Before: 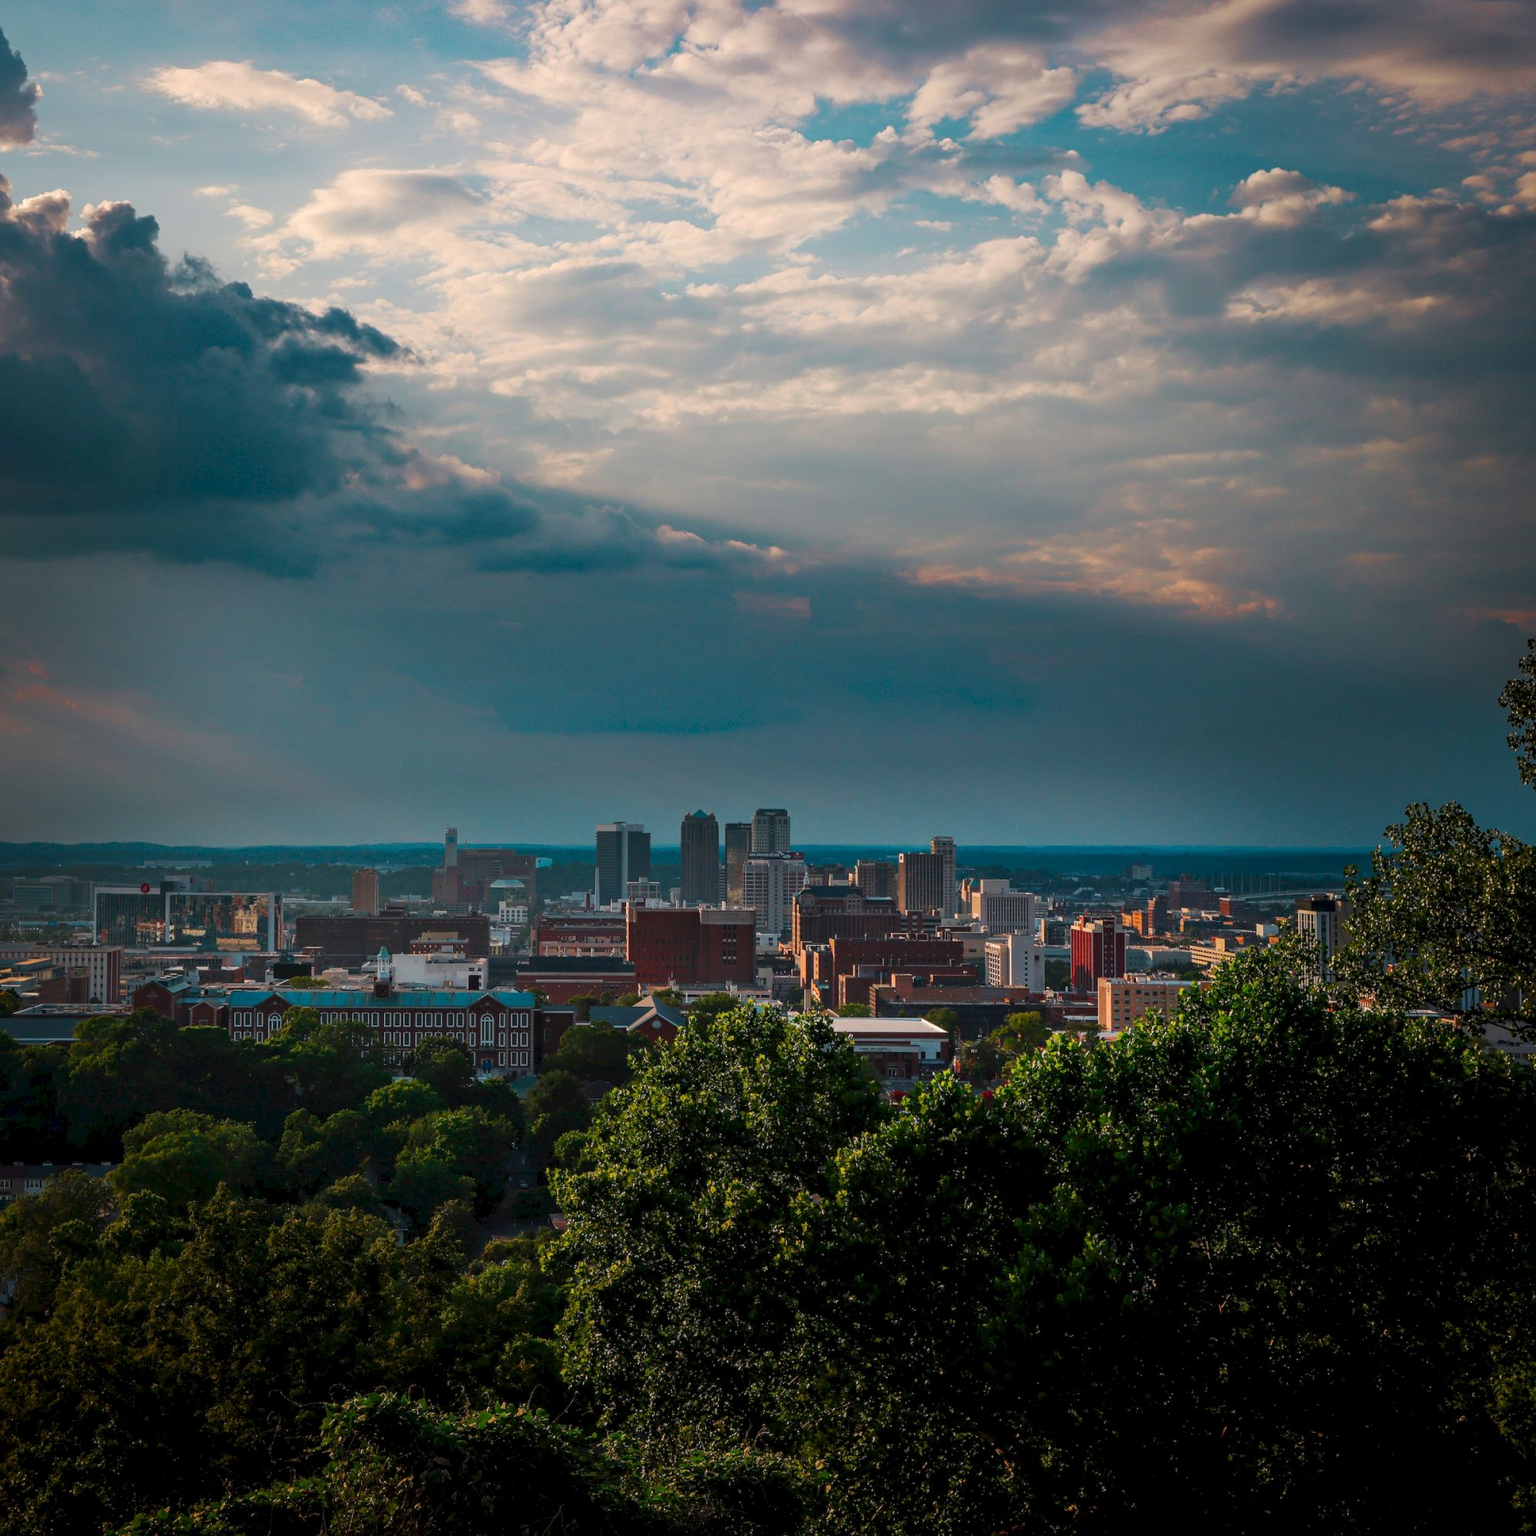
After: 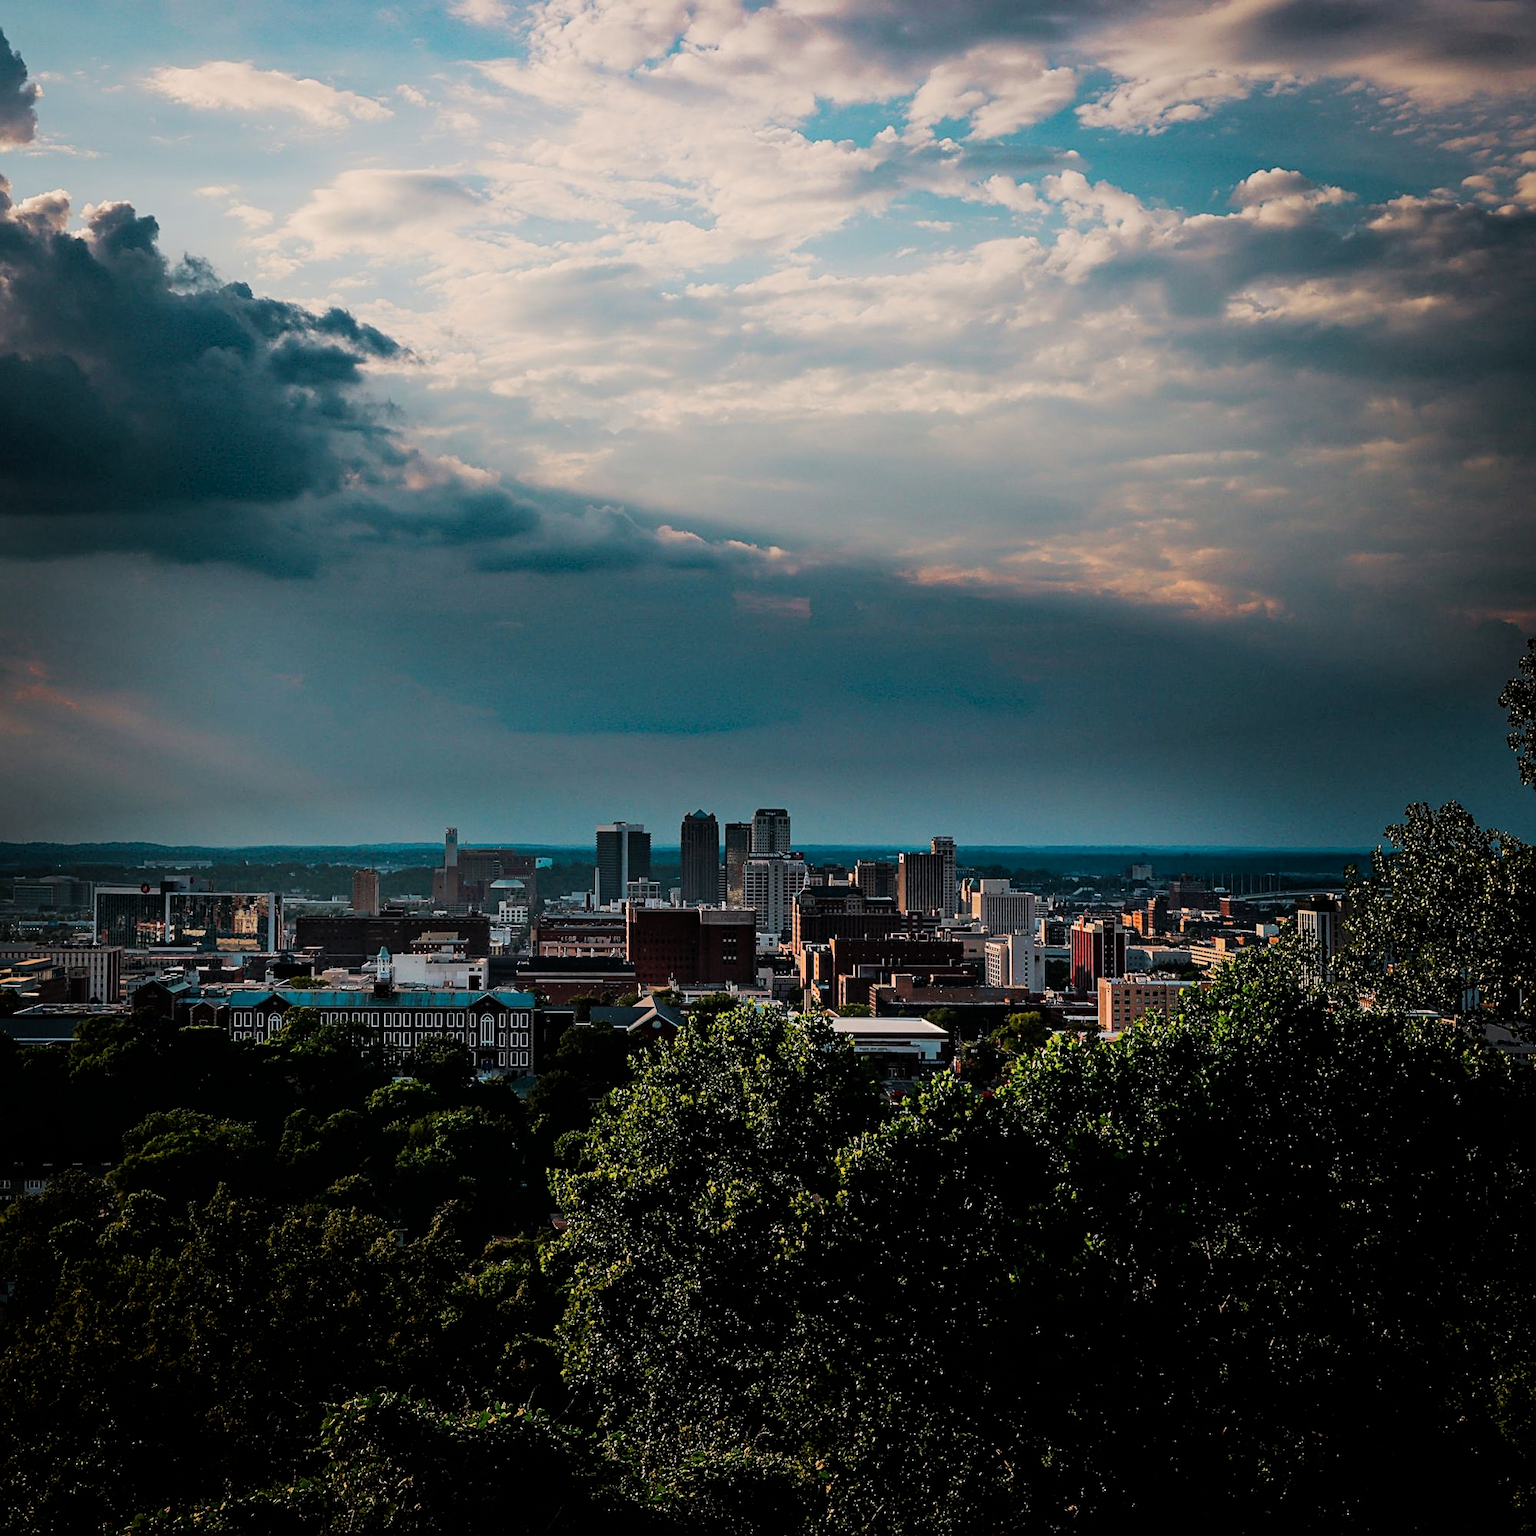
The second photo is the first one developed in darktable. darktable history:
sharpen: amount 0.55
exposure: exposure 0.178 EV, compensate exposure bias true, compensate highlight preservation false
filmic rgb: black relative exposure -5 EV, hardness 2.88, contrast 1.3, highlights saturation mix -30%
